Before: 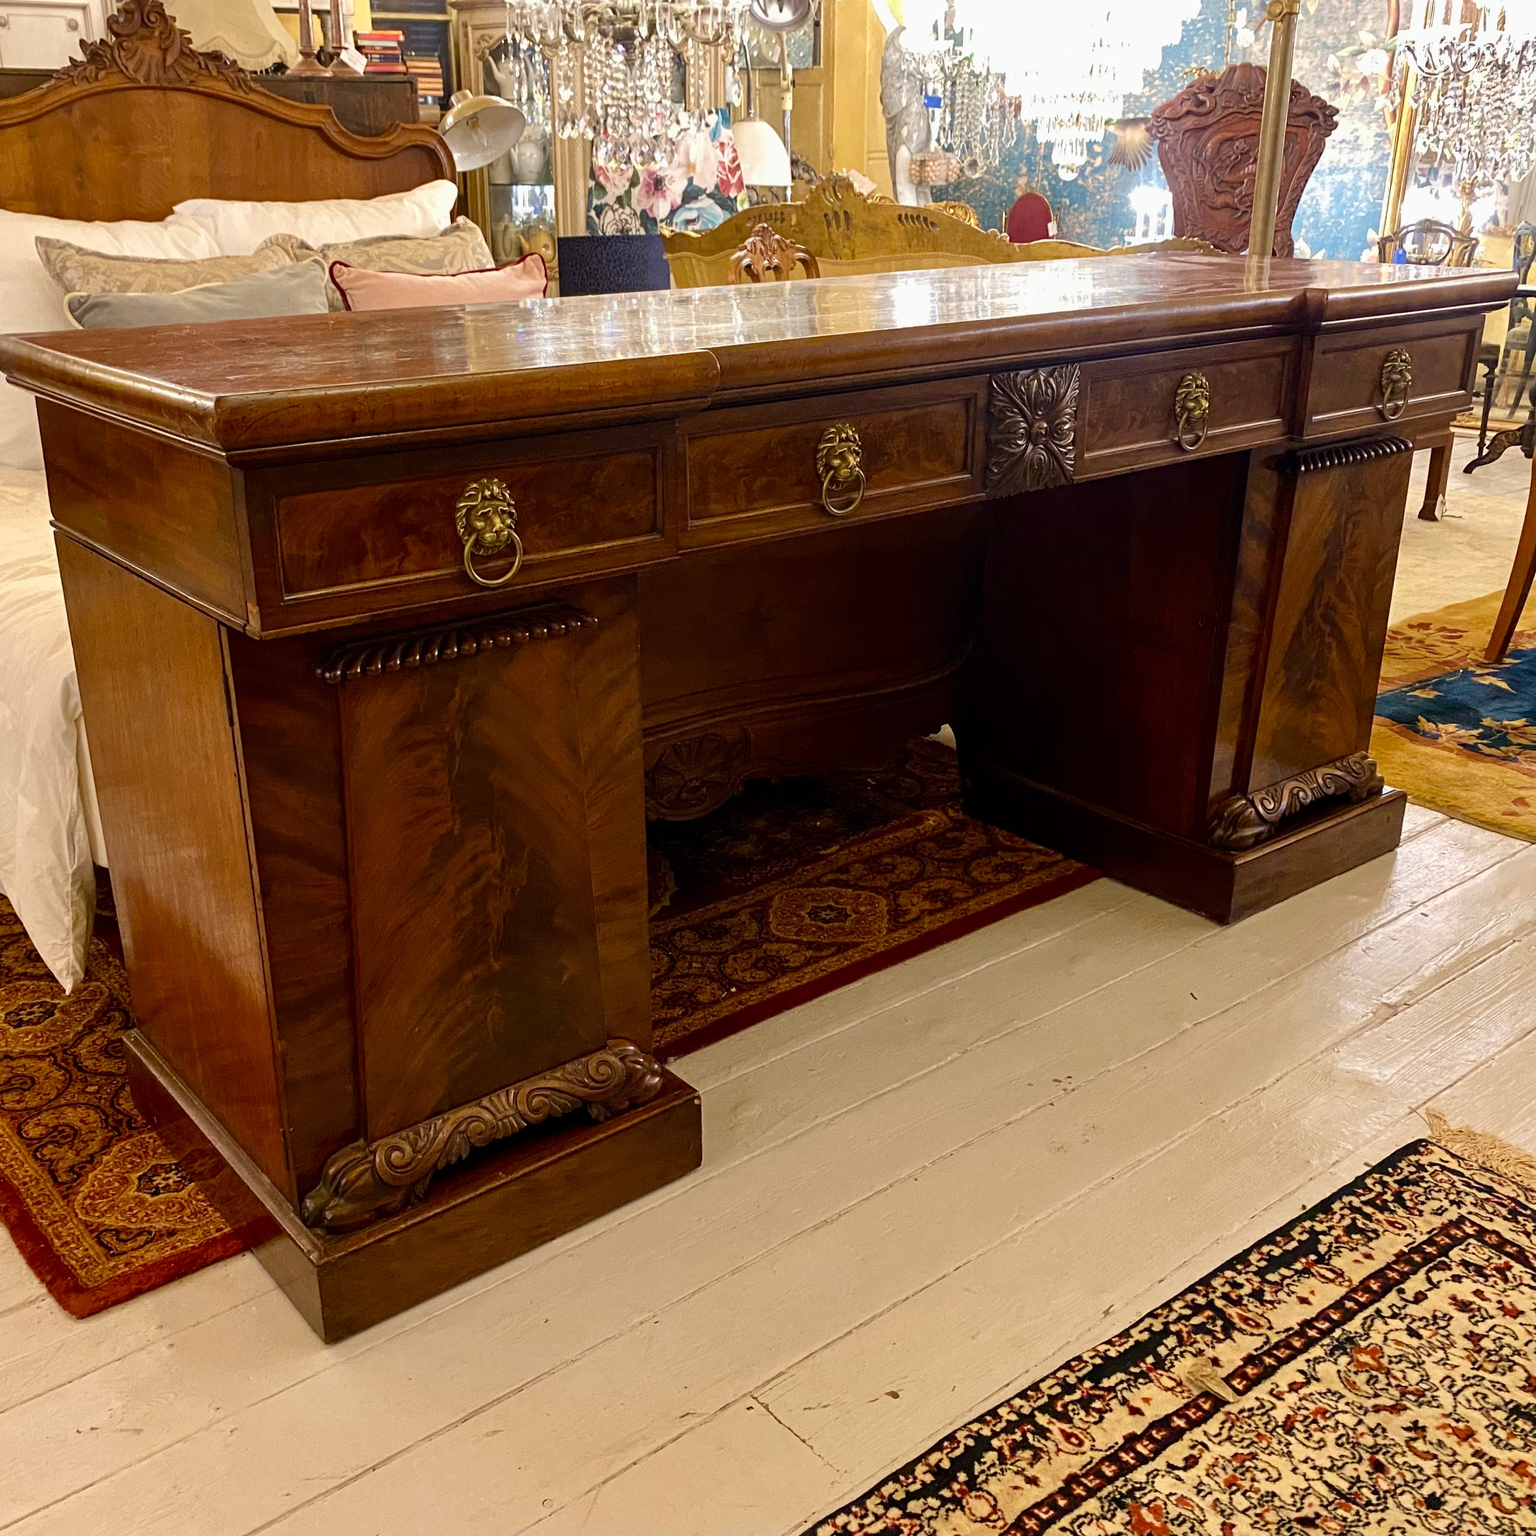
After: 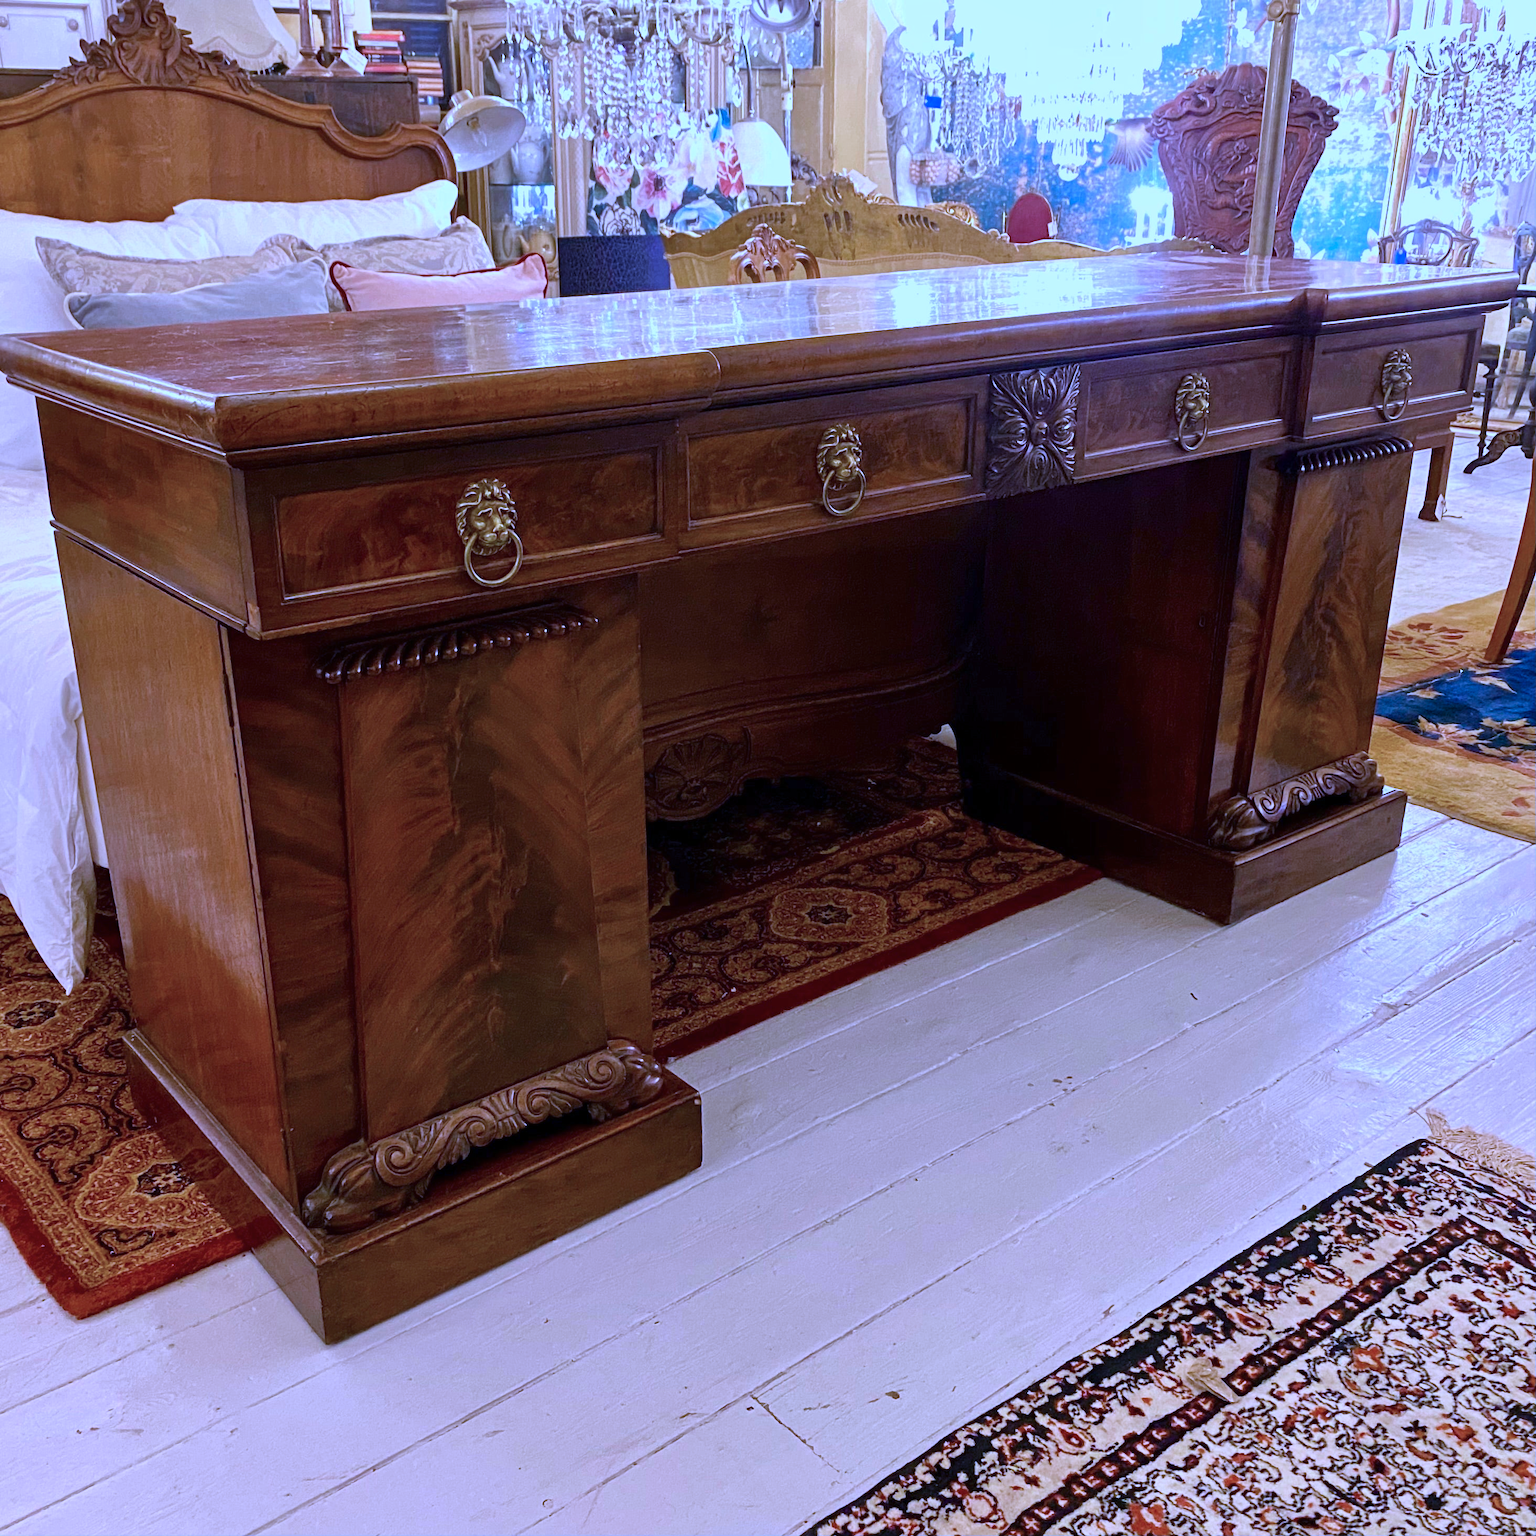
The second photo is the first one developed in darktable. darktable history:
shadows and highlights: shadows 25.7, highlights -24.43
color calibration: output R [1.063, -0.012, -0.003, 0], output B [-0.079, 0.047, 1, 0], illuminant custom, x 0.46, y 0.428, temperature 2619.4 K
